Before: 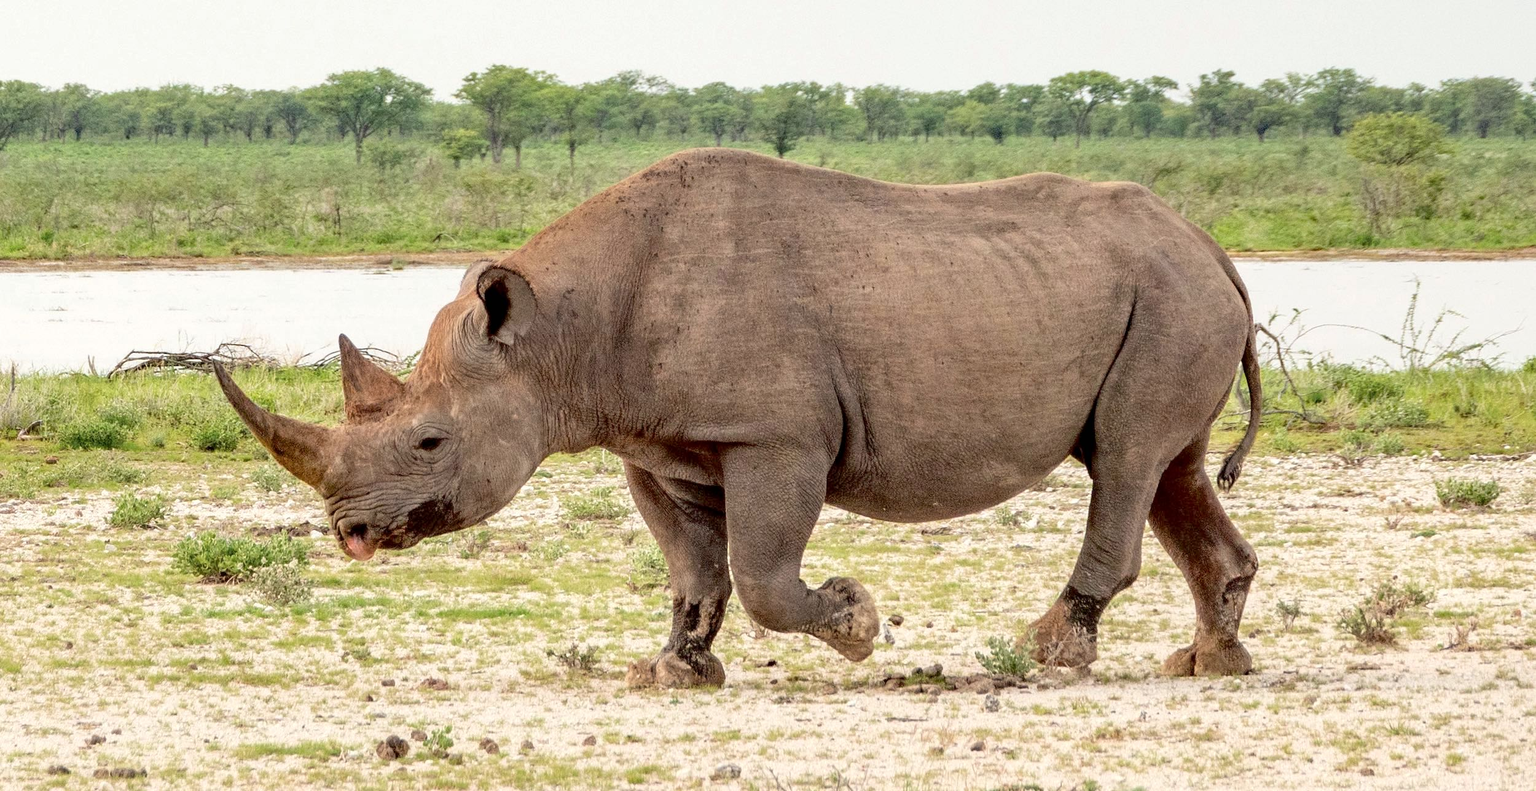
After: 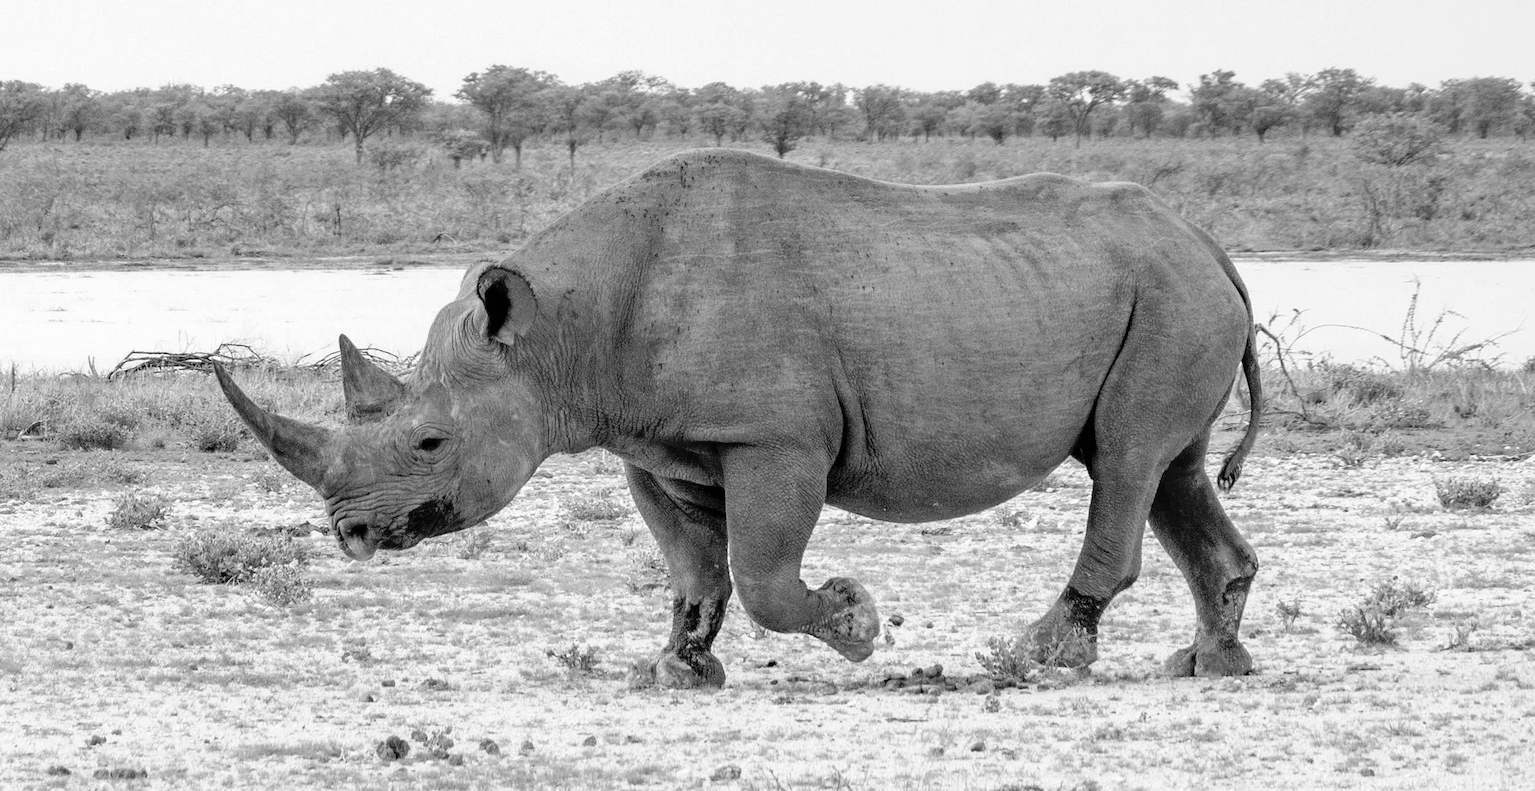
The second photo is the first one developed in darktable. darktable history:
color correction: saturation 2.15
monochrome: a 16.01, b -2.65, highlights 0.52
